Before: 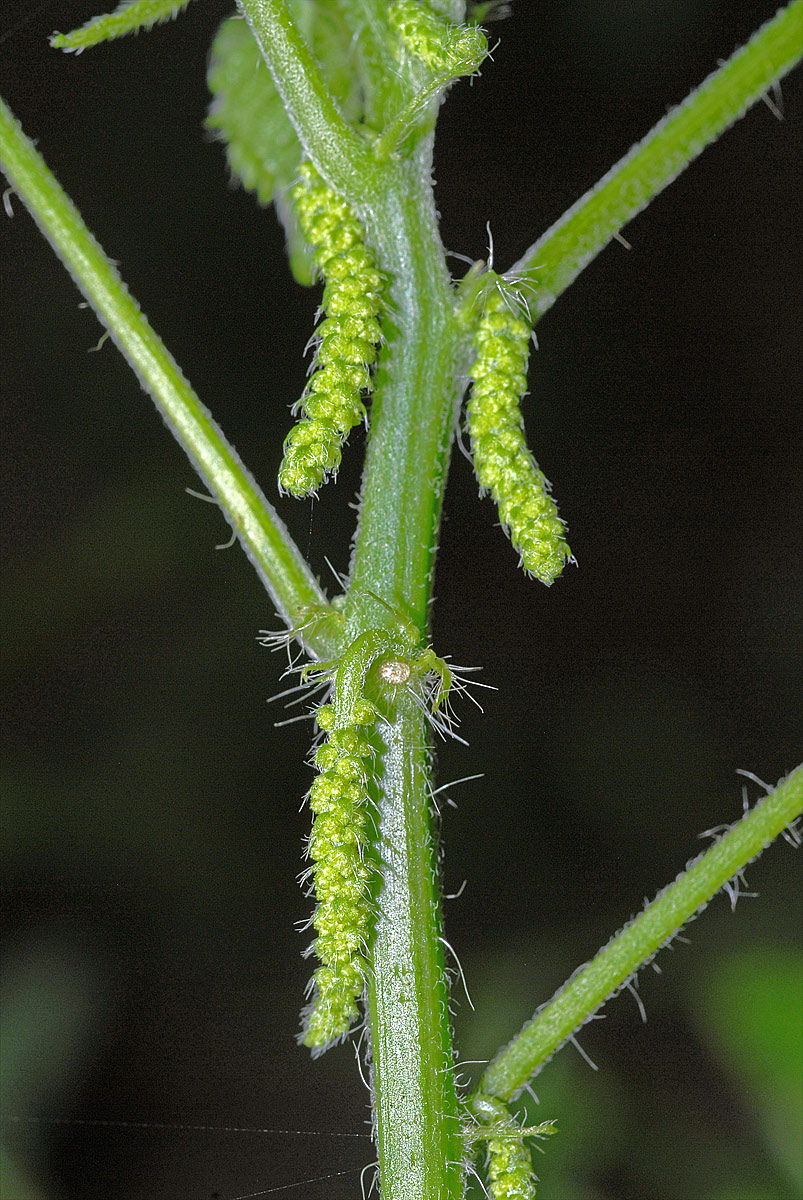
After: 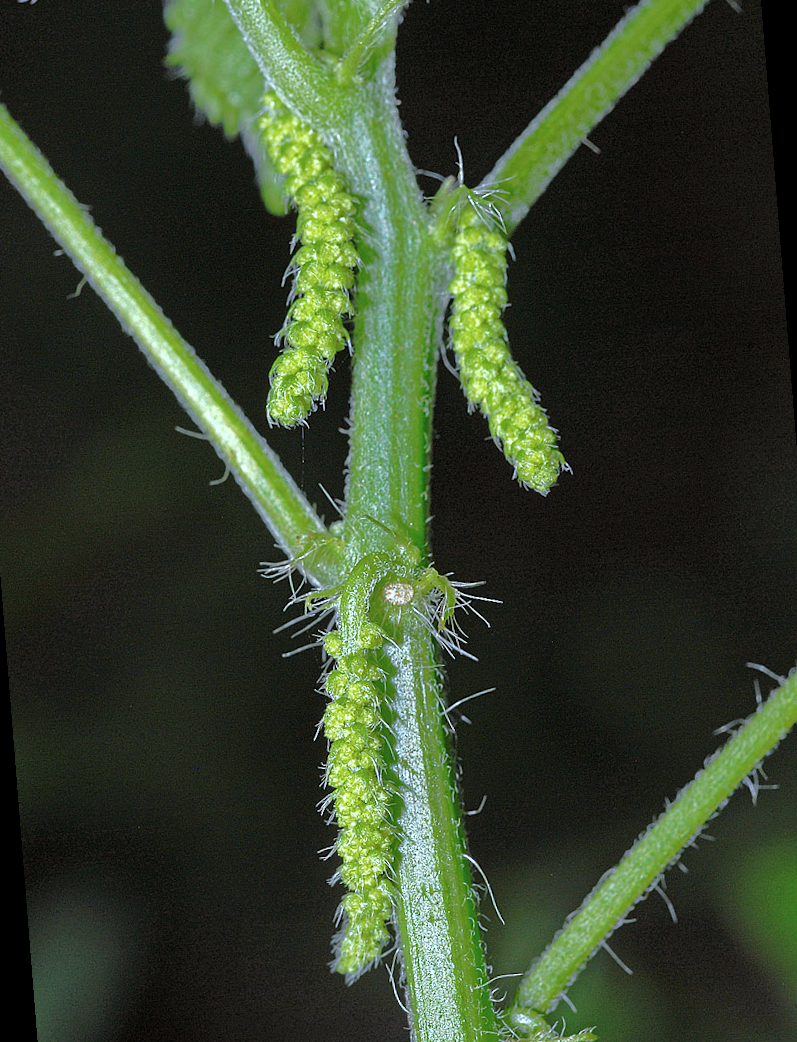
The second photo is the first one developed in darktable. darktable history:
color correction: highlights a* -4.18, highlights b* -10.81
rotate and perspective: rotation -4.57°, crop left 0.054, crop right 0.944, crop top 0.087, crop bottom 0.914
